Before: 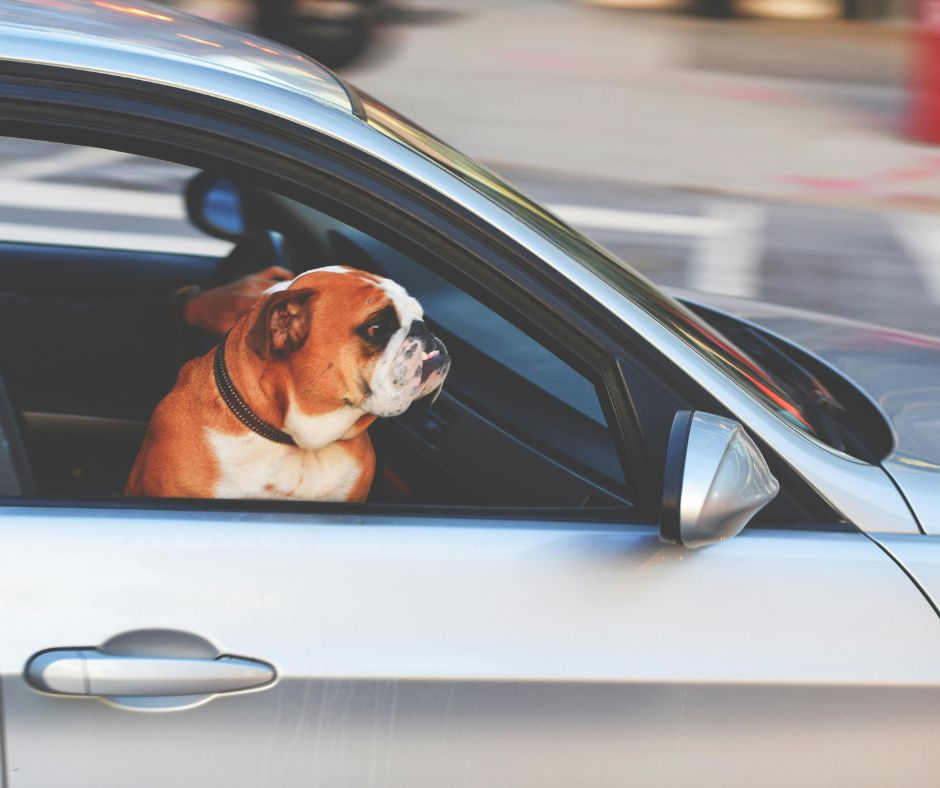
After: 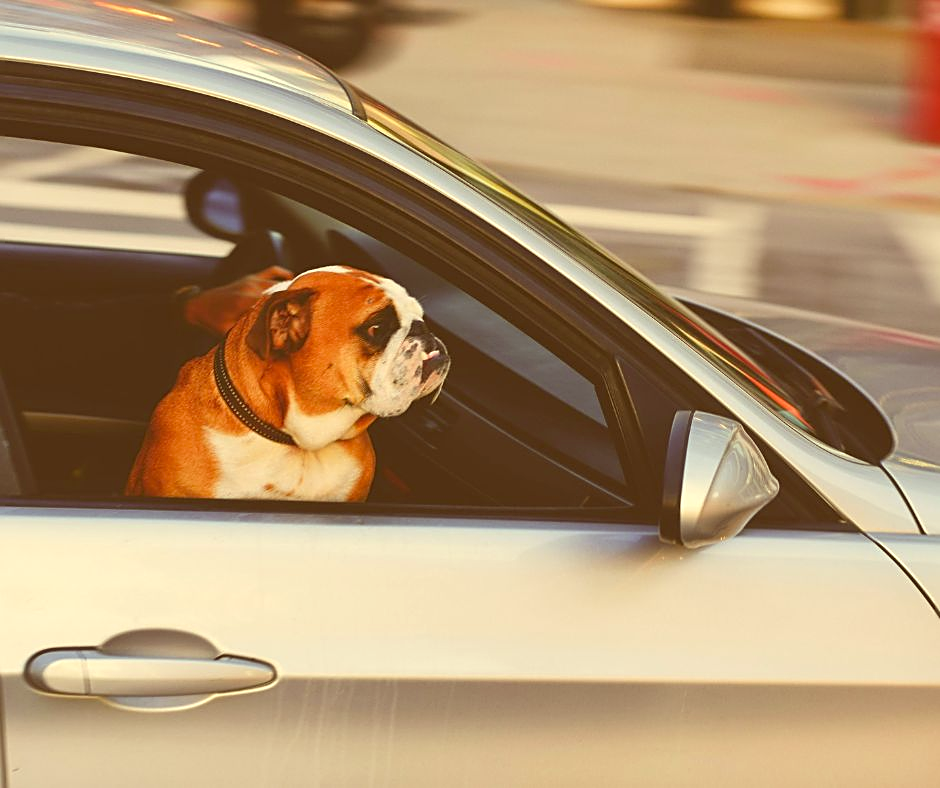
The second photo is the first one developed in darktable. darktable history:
sharpen: on, module defaults
color correction: highlights a* 1.21, highlights b* 24.04, shadows a* 16.04, shadows b* 24.56
